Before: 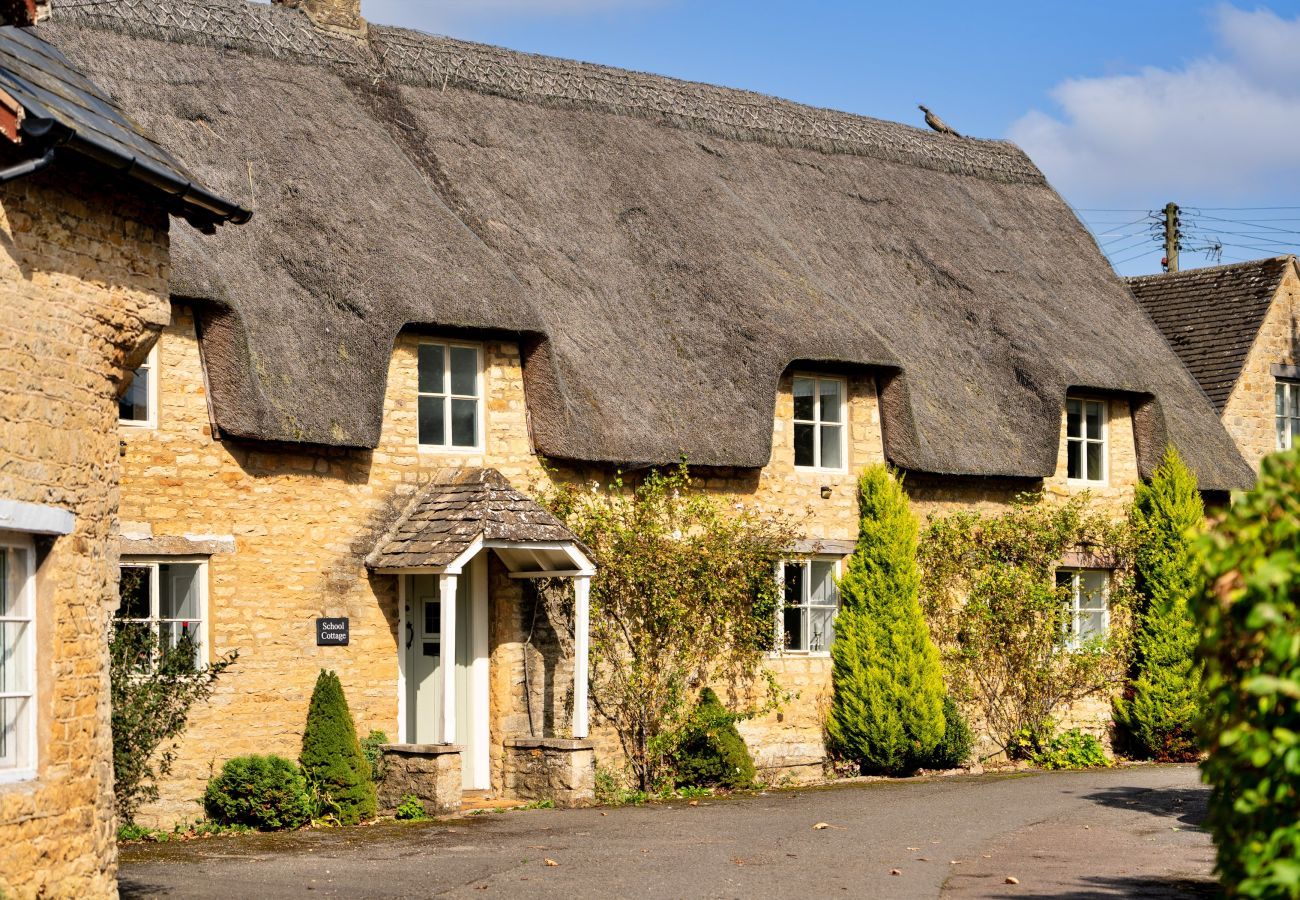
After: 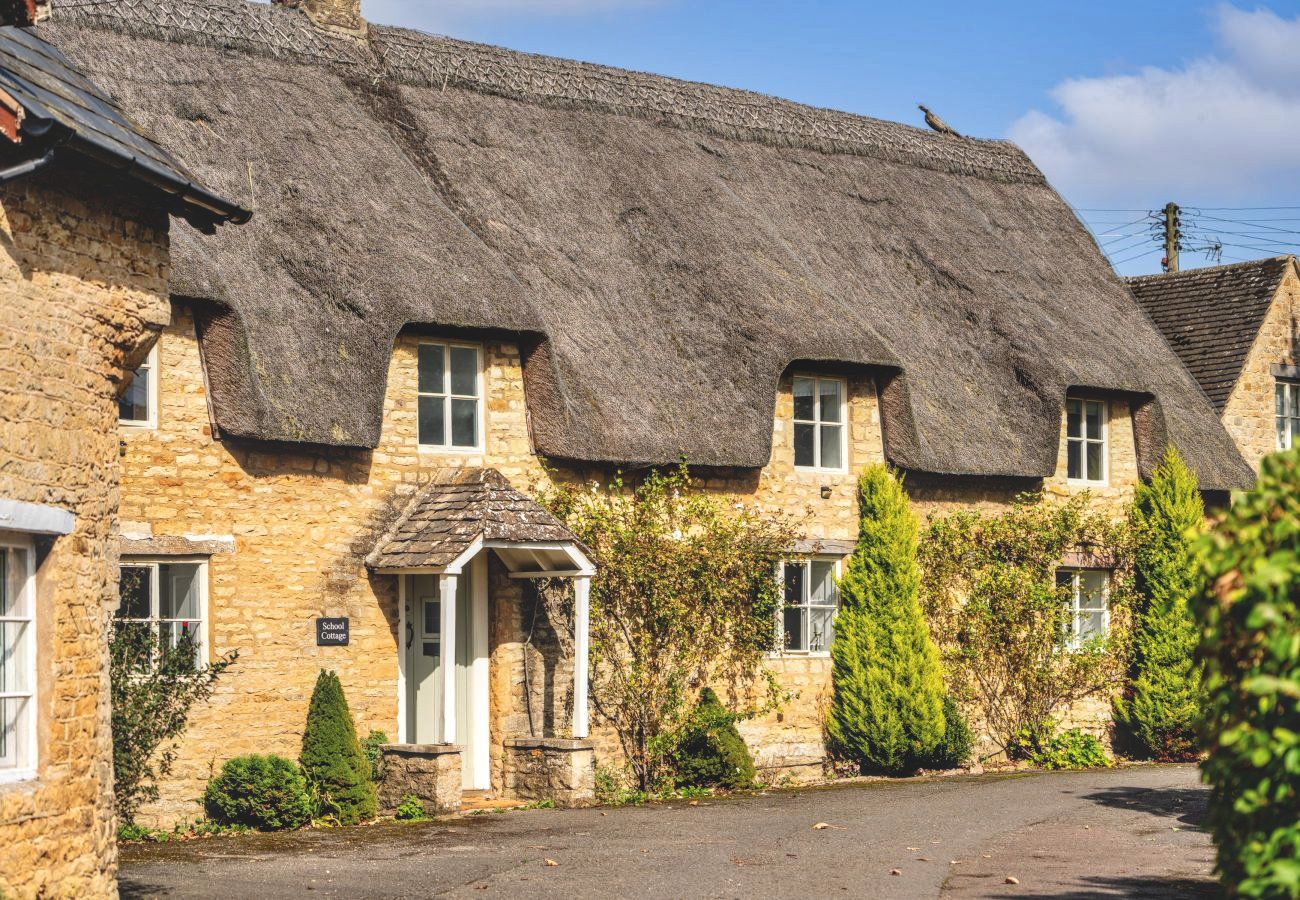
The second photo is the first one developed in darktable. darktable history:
exposure: black level correction -0.015, compensate exposure bias true, compensate highlight preservation false
local contrast: highlights 1%, shadows 1%, detail 134%
